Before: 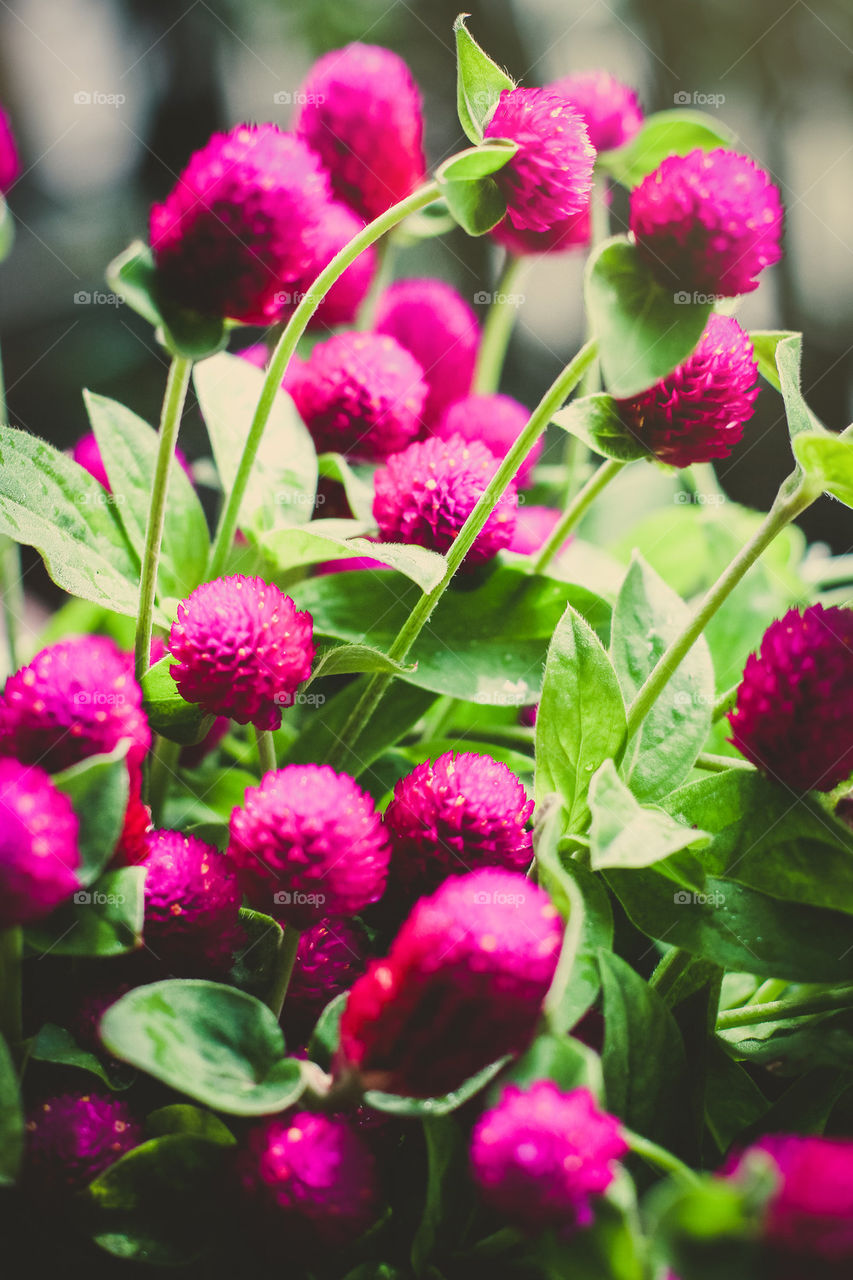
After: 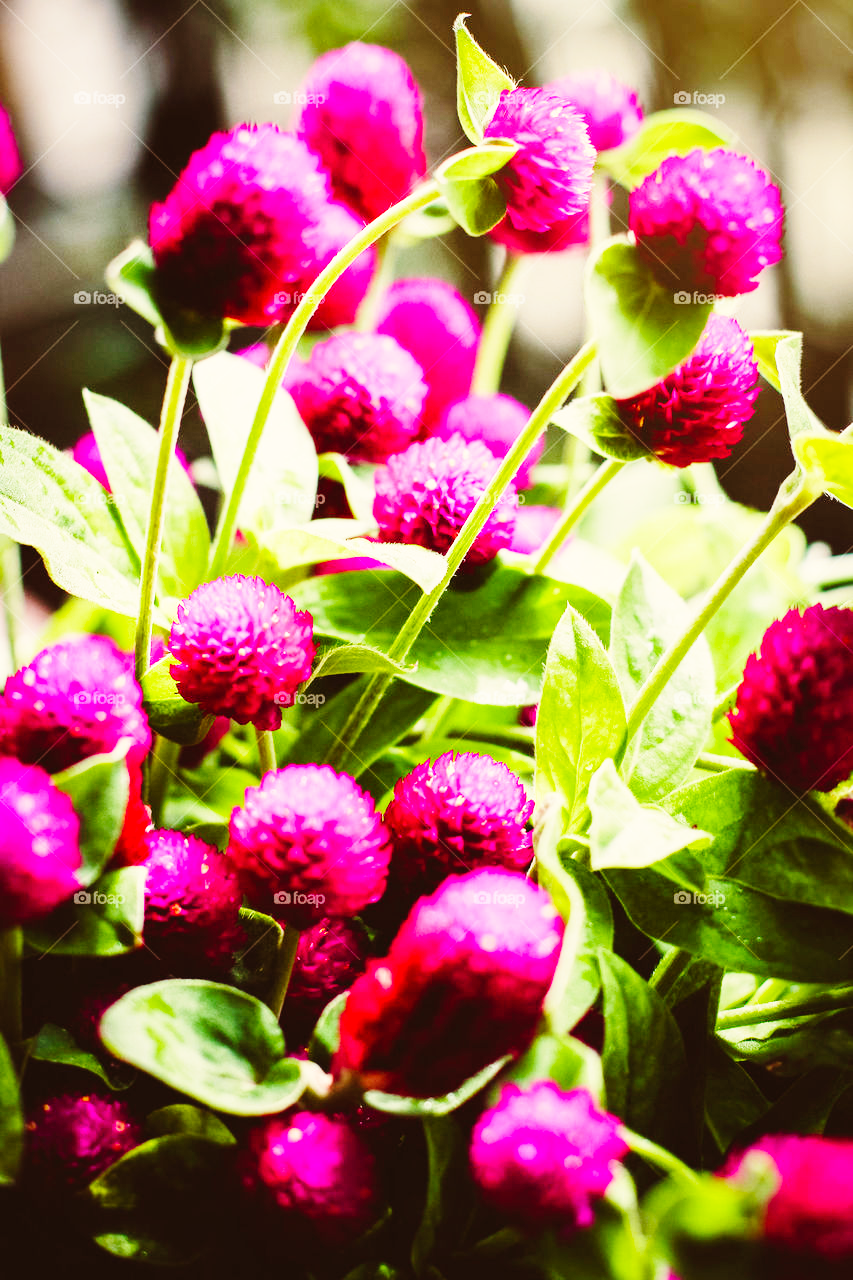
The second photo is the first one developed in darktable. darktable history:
rgb levels: mode RGB, independent channels, levels [[0, 0.5, 1], [0, 0.521, 1], [0, 0.536, 1]]
base curve: curves: ch0 [(0, 0) (0, 0) (0.002, 0.001) (0.008, 0.003) (0.019, 0.011) (0.037, 0.037) (0.064, 0.11) (0.102, 0.232) (0.152, 0.379) (0.216, 0.524) (0.296, 0.665) (0.394, 0.789) (0.512, 0.881) (0.651, 0.945) (0.813, 0.986) (1, 1)], preserve colors none
